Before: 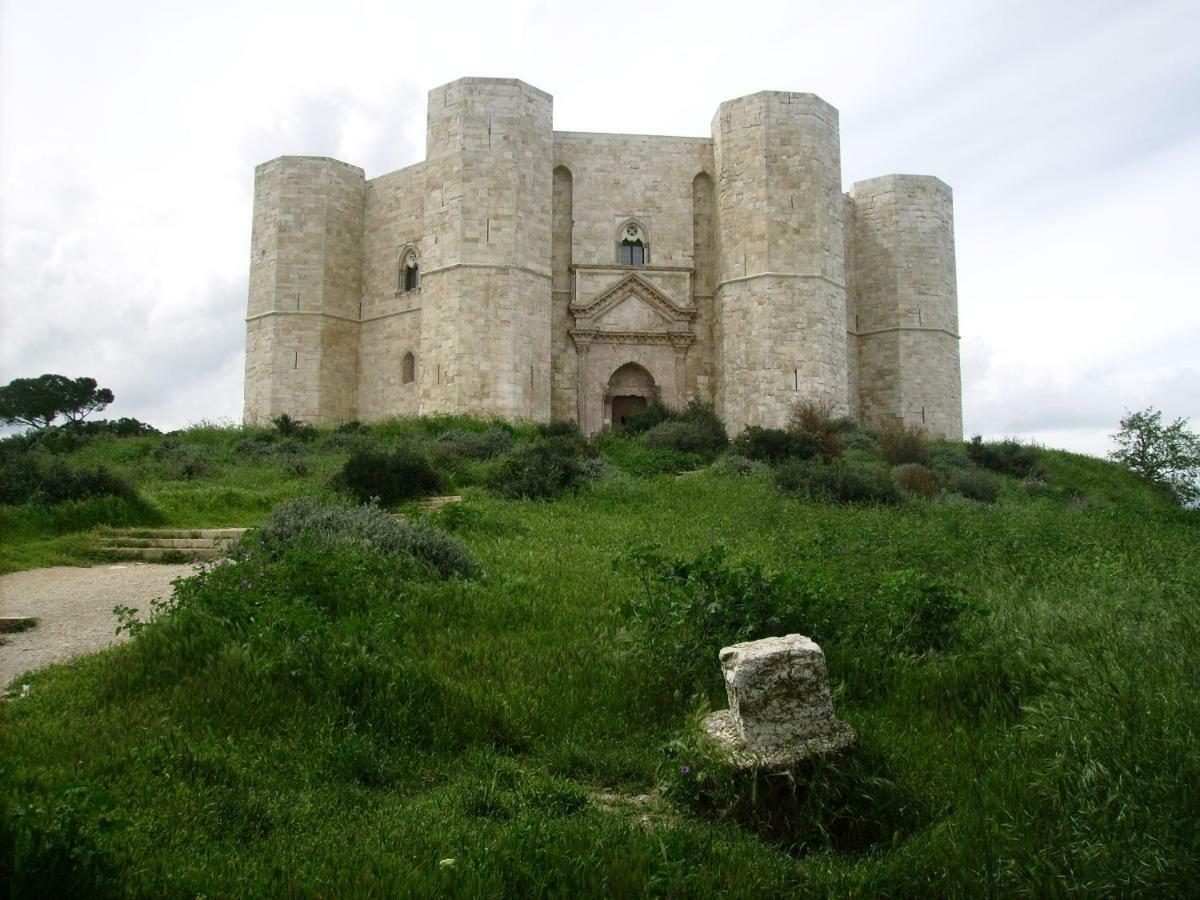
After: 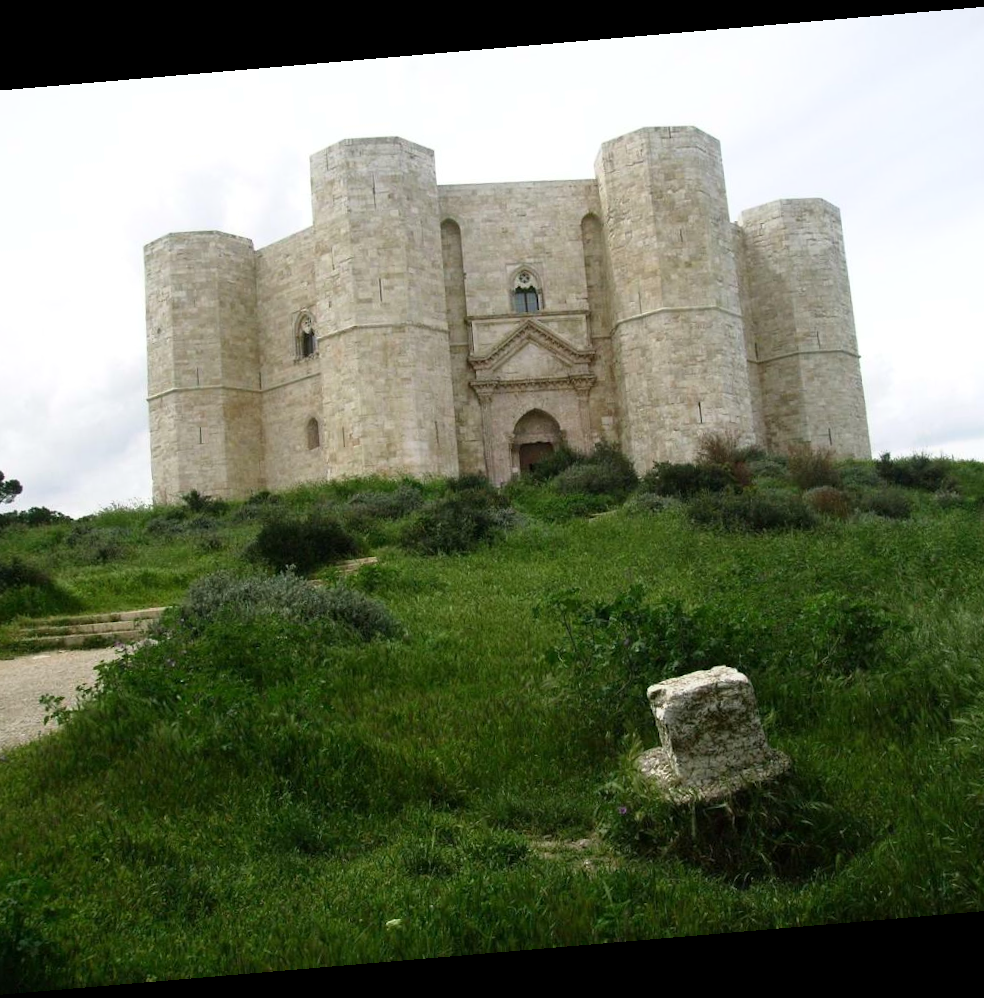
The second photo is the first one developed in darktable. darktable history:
crop: left 9.88%, right 12.664%
rotate and perspective: rotation -4.86°, automatic cropping off
tone equalizer: -8 EV -1.84 EV, -7 EV -1.16 EV, -6 EV -1.62 EV, smoothing diameter 25%, edges refinement/feathering 10, preserve details guided filter
shadows and highlights: shadows 0, highlights 40
